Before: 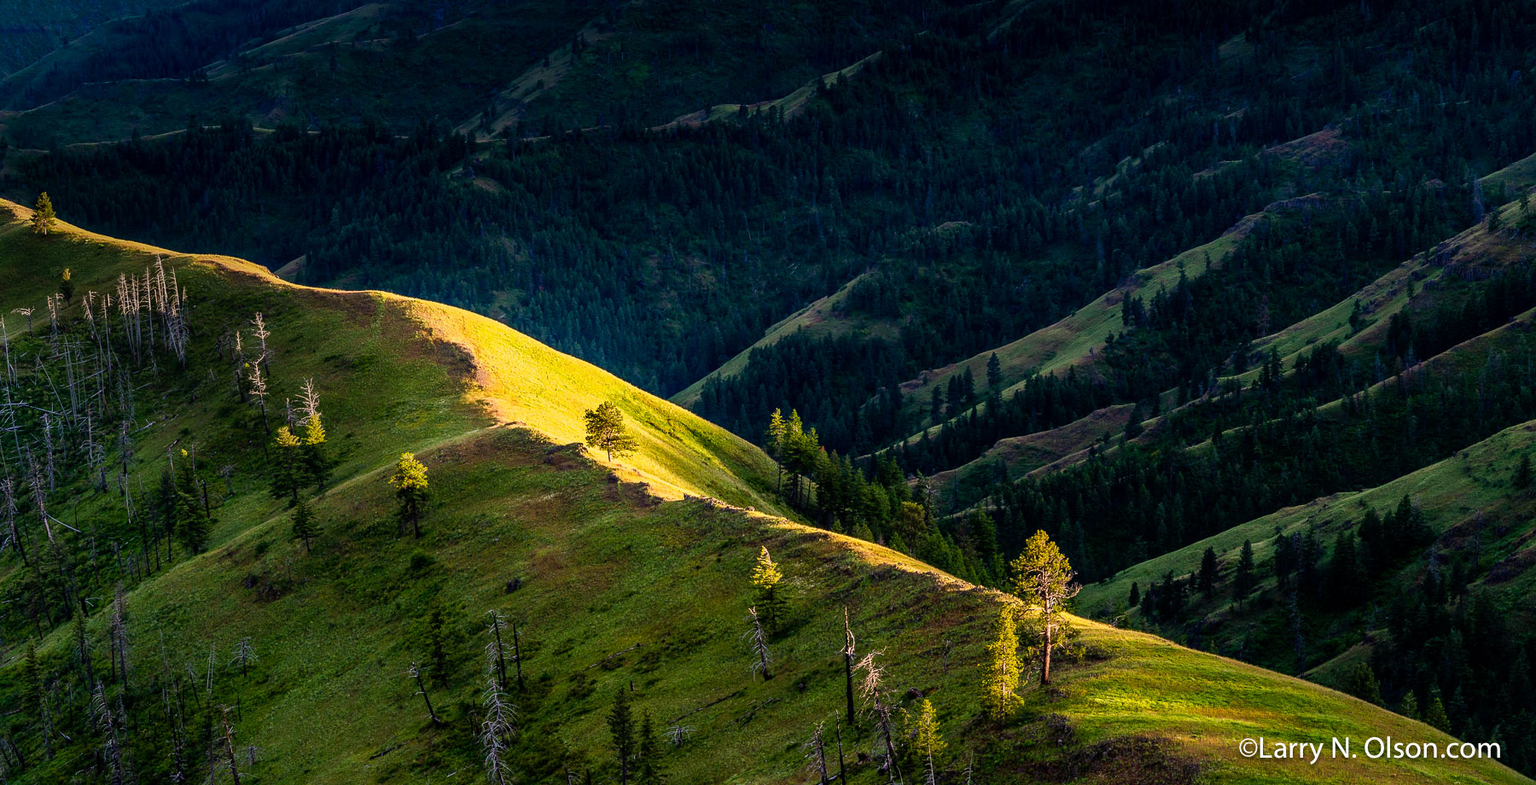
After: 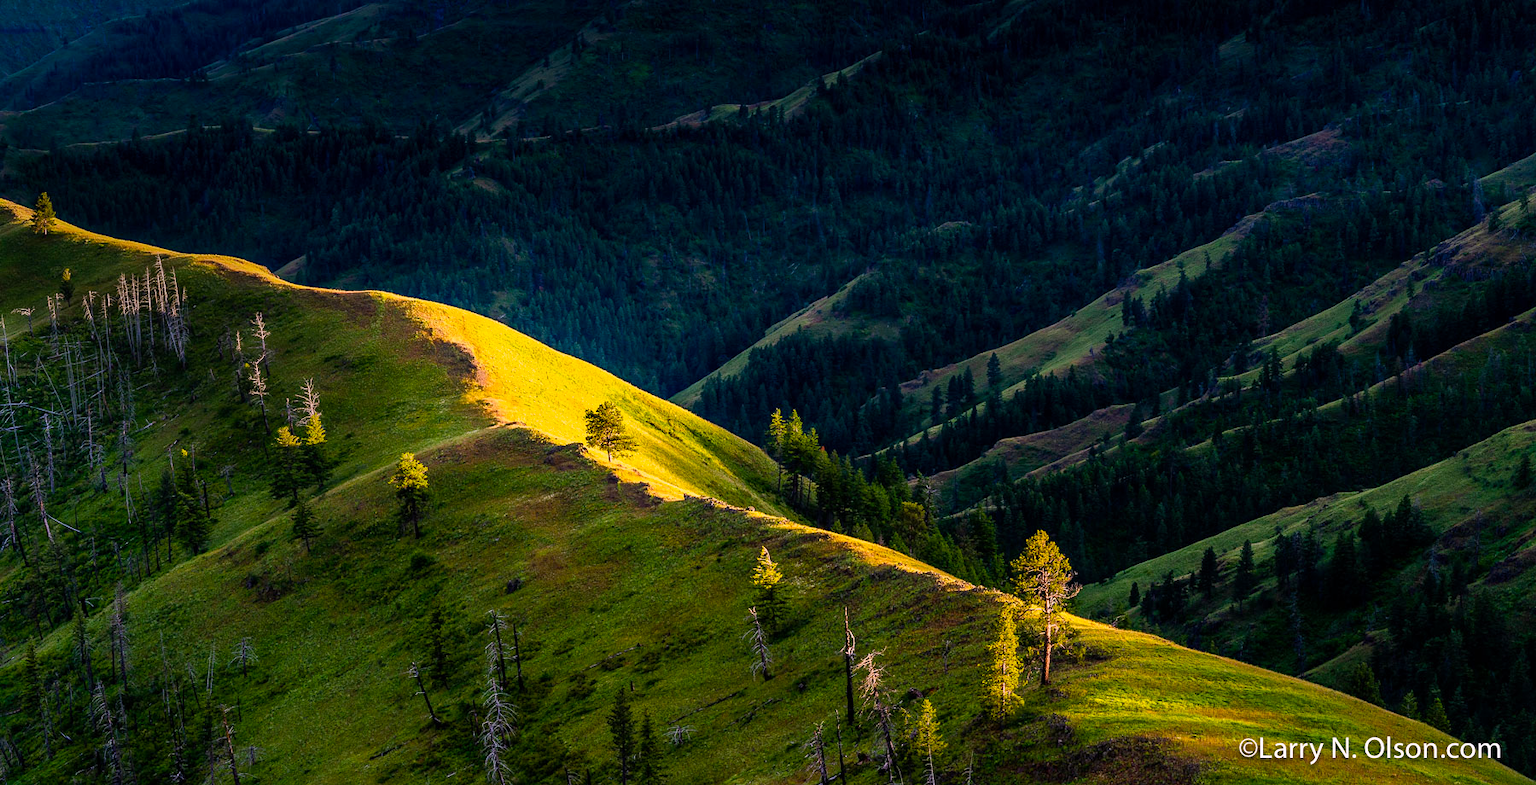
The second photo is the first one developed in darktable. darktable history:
color balance rgb: highlights gain › chroma 1.538%, highlights gain › hue 311.82°, perceptual saturation grading › global saturation 19.671%
